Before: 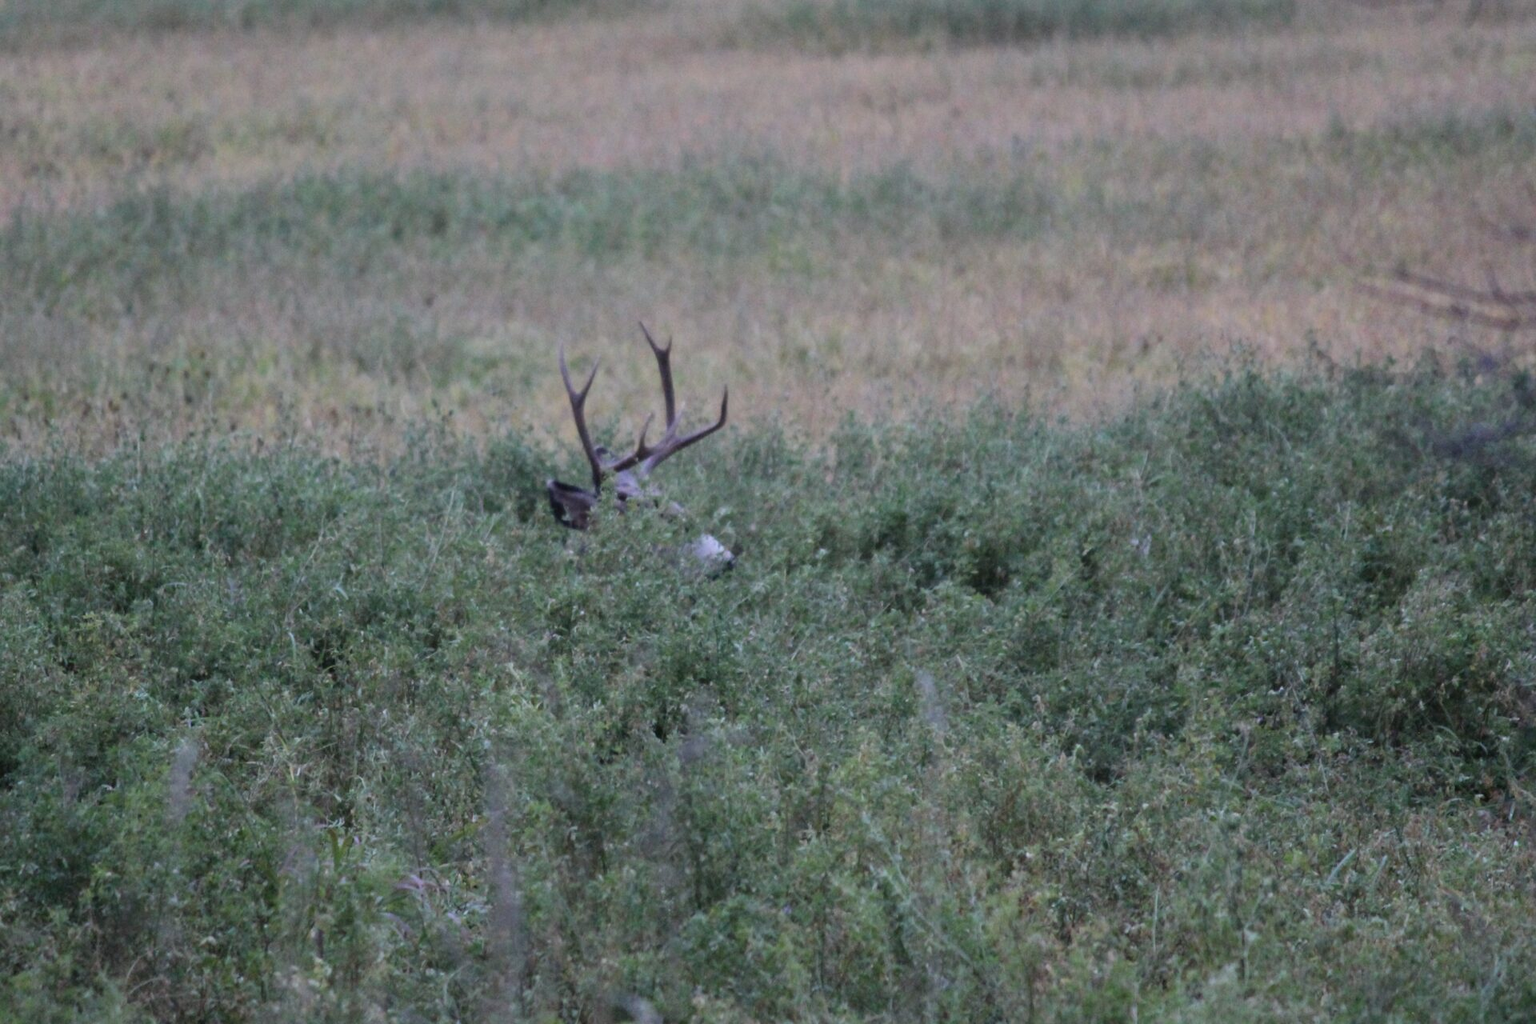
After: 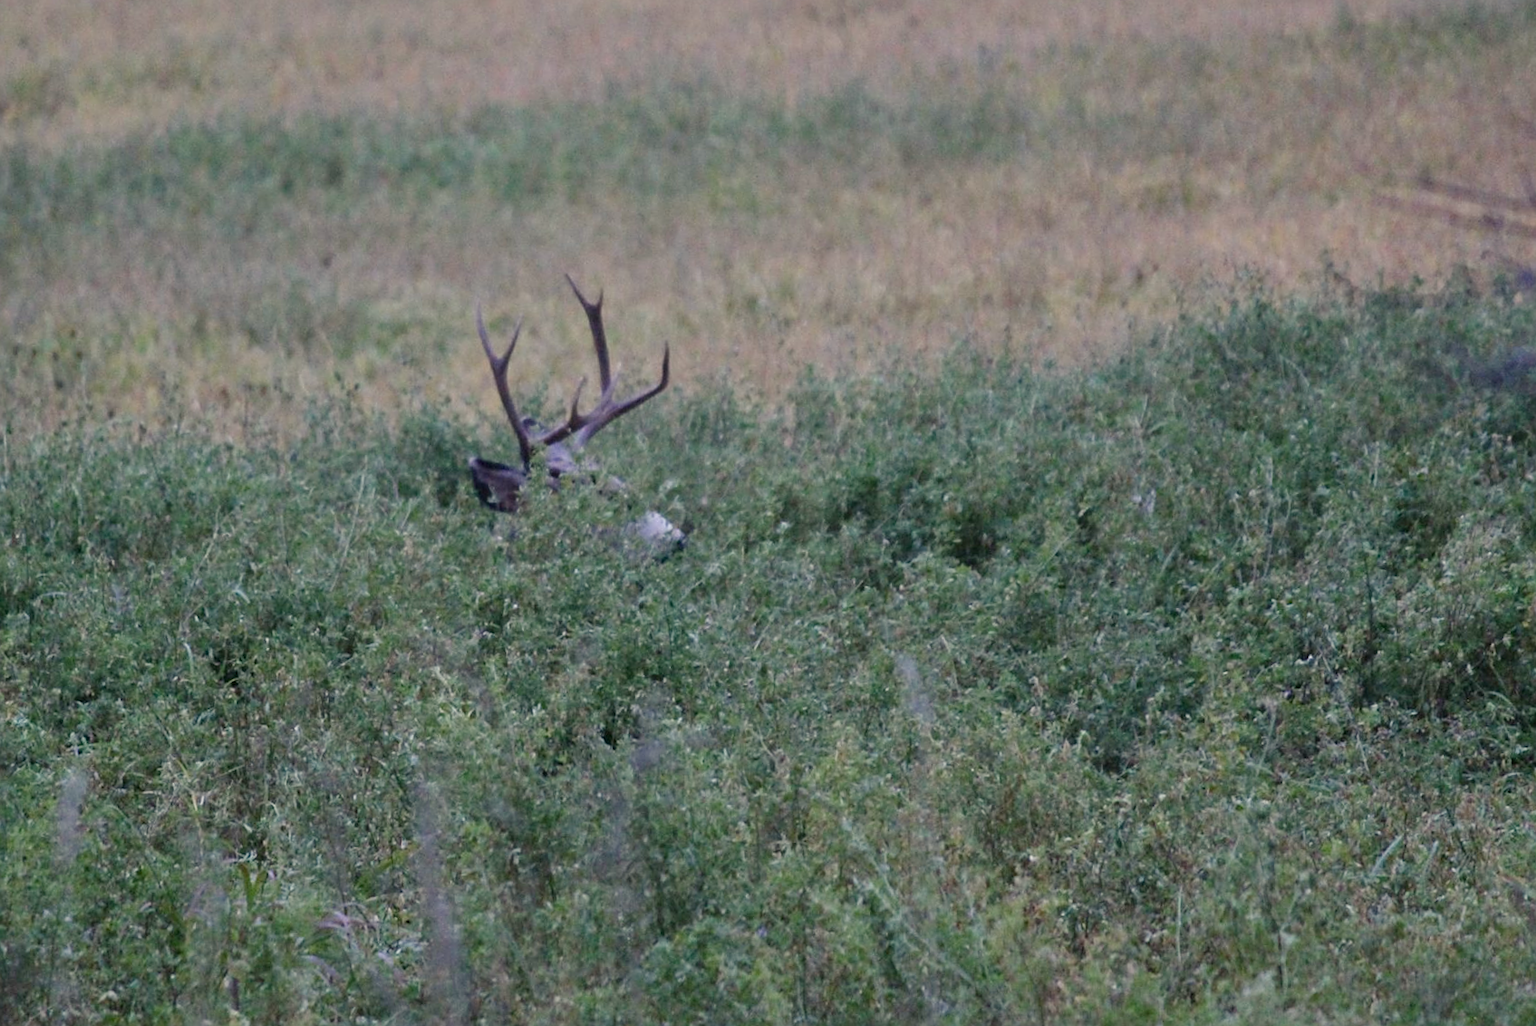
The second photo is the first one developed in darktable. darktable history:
crop and rotate: angle 2.52°, left 5.956%, top 5.719%
shadows and highlights: soften with gaussian
color balance rgb: highlights gain › chroma 3.087%, highlights gain › hue 77.02°, perceptual saturation grading › global saturation 20%, perceptual saturation grading › highlights -49.225%, perceptual saturation grading › shadows 25.54%, global vibrance 20%
sharpen: on, module defaults
